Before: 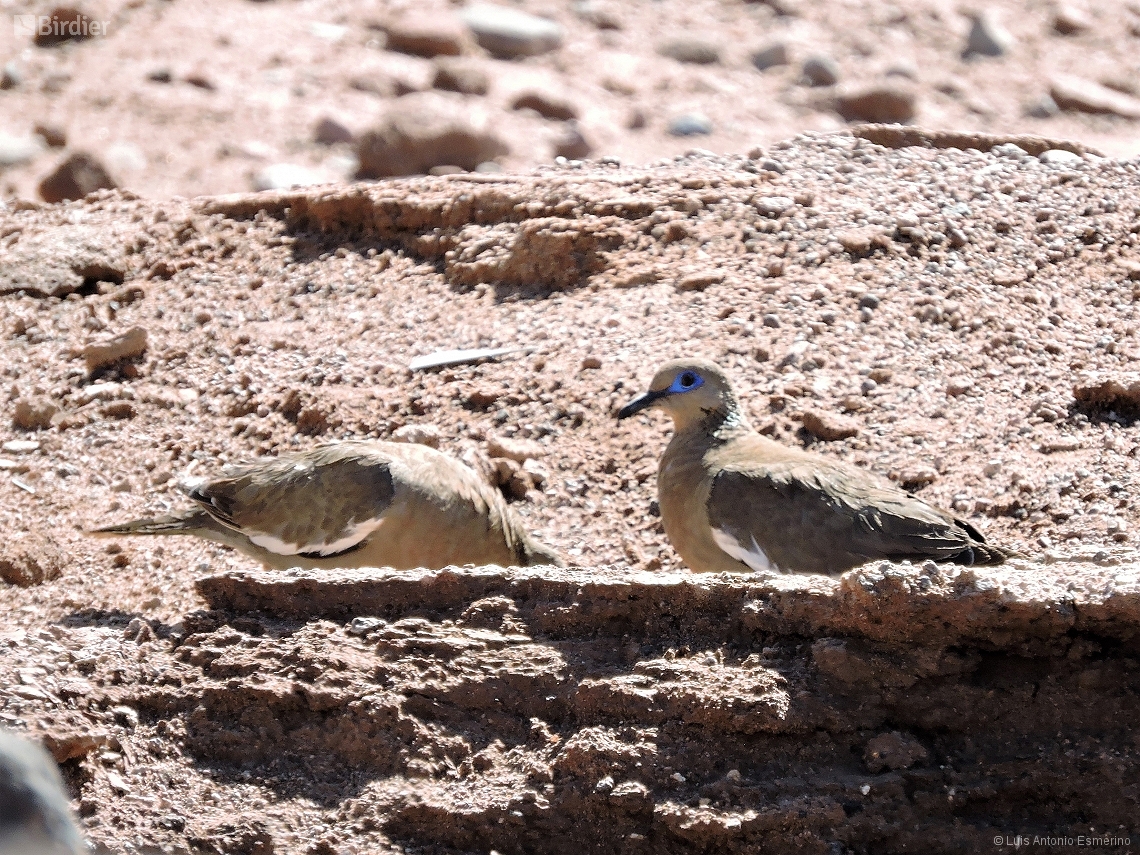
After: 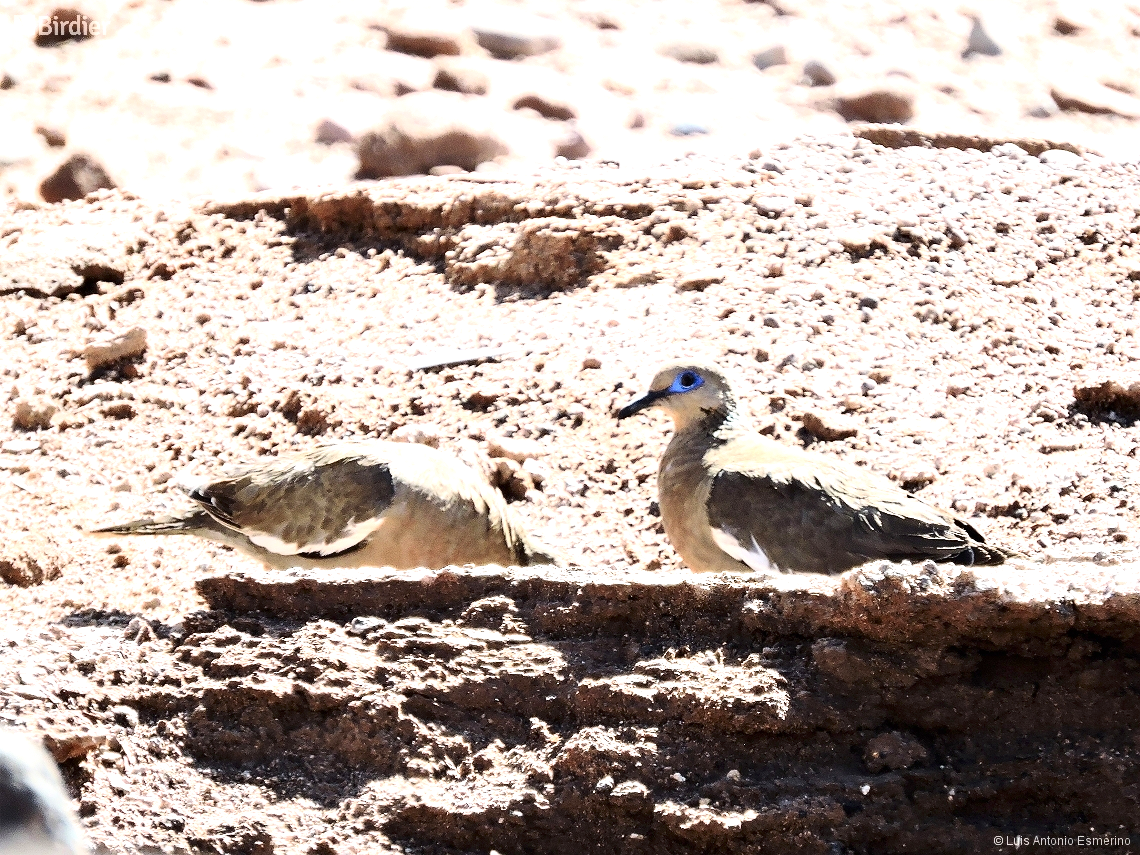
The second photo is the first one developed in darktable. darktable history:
contrast brightness saturation: contrast 0.281
exposure: black level correction 0, exposure 0.89 EV, compensate highlight preservation false
